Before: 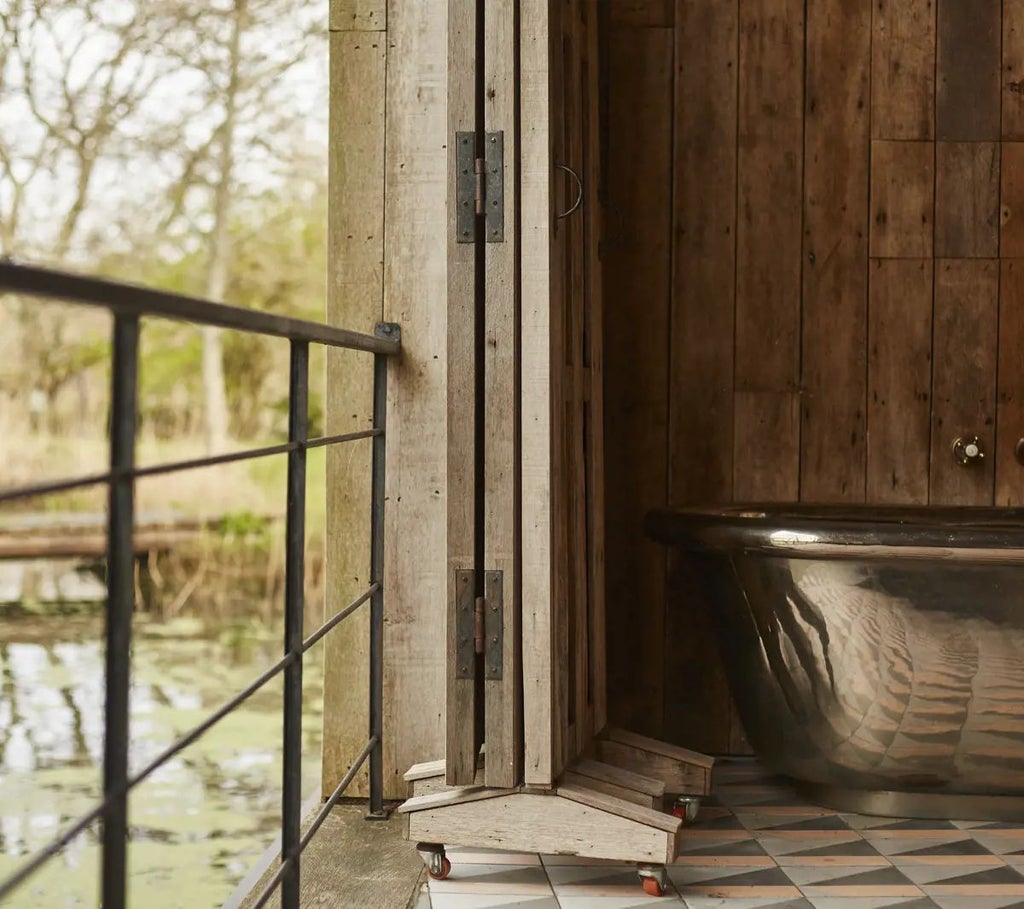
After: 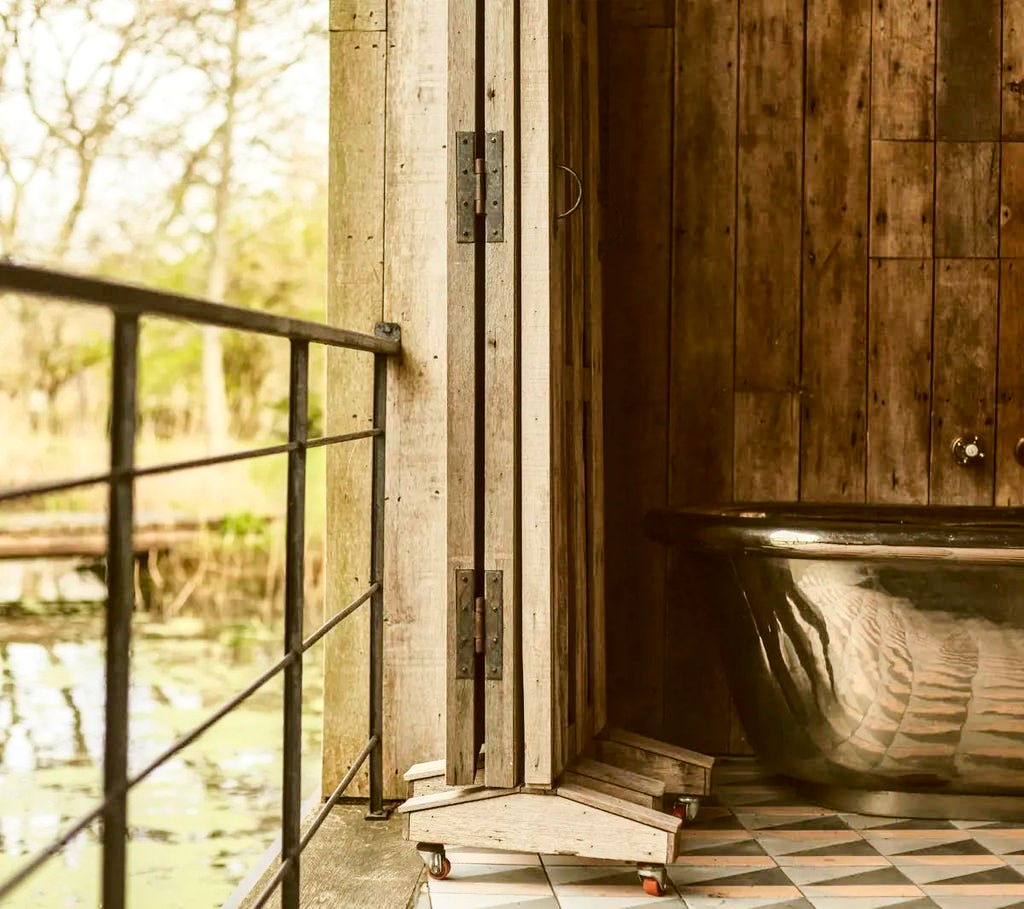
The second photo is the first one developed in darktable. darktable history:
color correction: highlights a* -0.336, highlights b* 0.178, shadows a* 4.4, shadows b* 20.47
base curve: curves: ch0 [(0, 0) (0.028, 0.03) (0.121, 0.232) (0.46, 0.748) (0.859, 0.968) (1, 1)]
local contrast: on, module defaults
